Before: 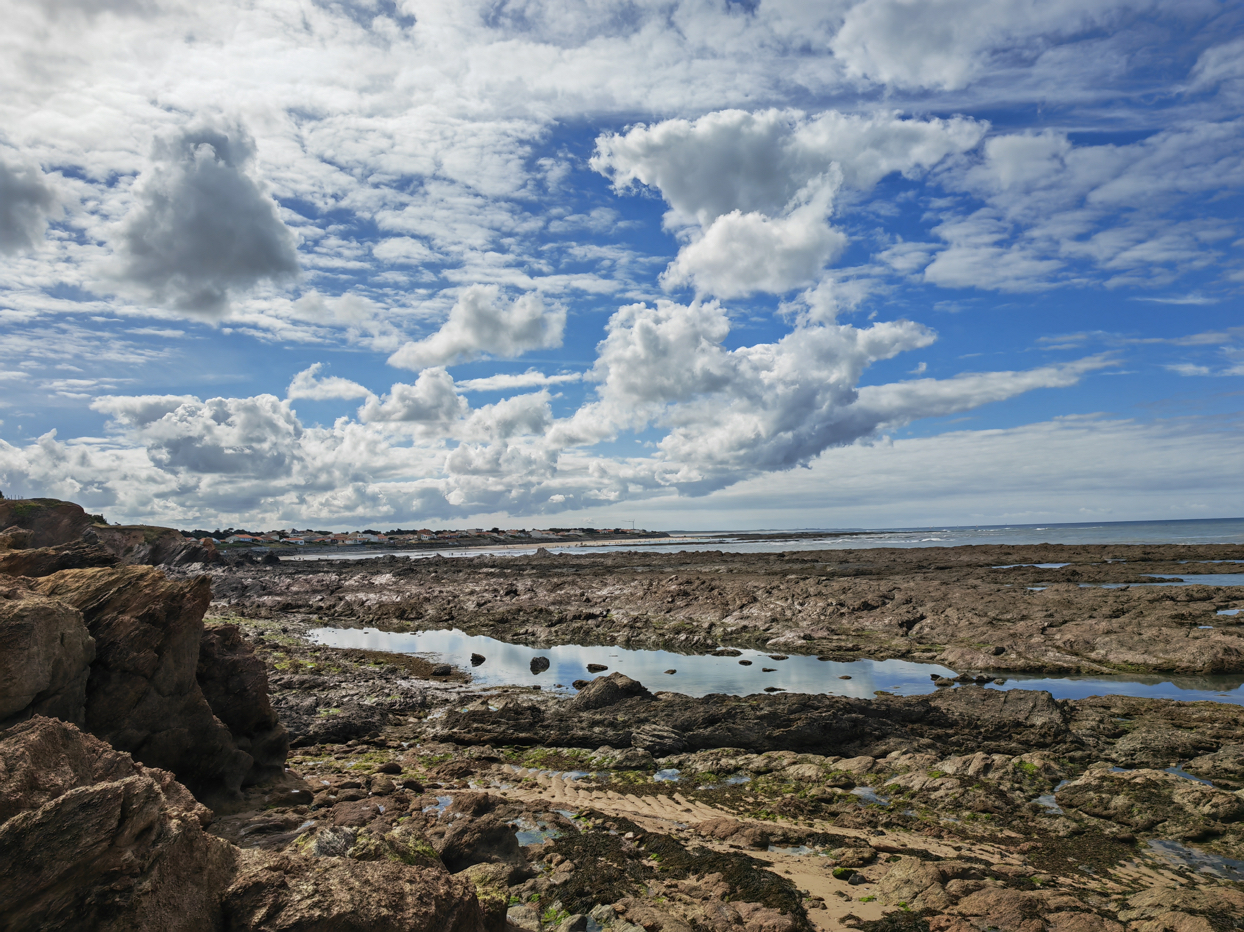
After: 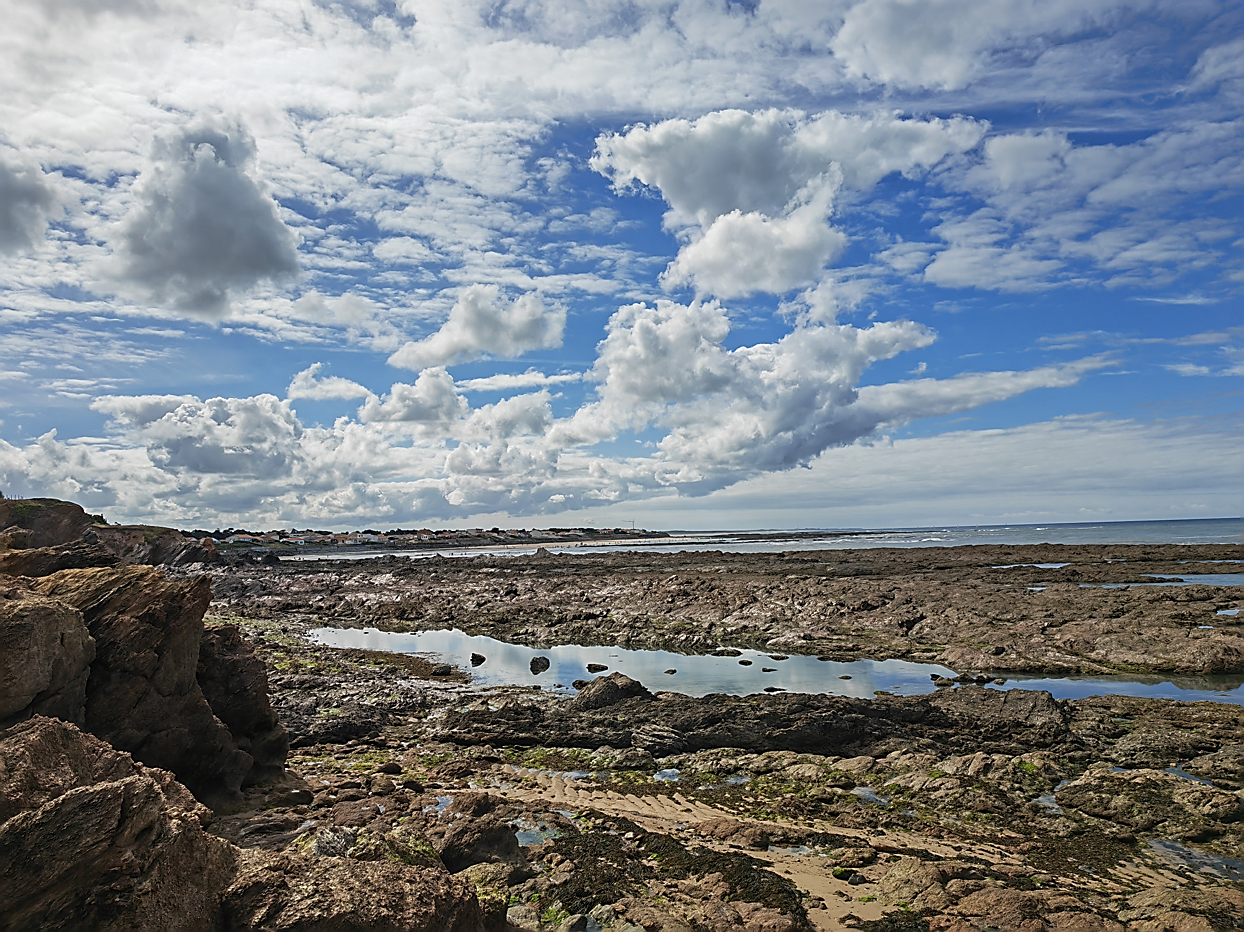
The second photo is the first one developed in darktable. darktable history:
tone equalizer: edges refinement/feathering 500, mask exposure compensation -1.57 EV, preserve details no
sharpen: radius 1.389, amount 1.239, threshold 0.649
contrast equalizer: y [[0.439, 0.44, 0.442, 0.457, 0.493, 0.498], [0.5 ×6], [0.5 ×6], [0 ×6], [0 ×6]], mix 0.165
